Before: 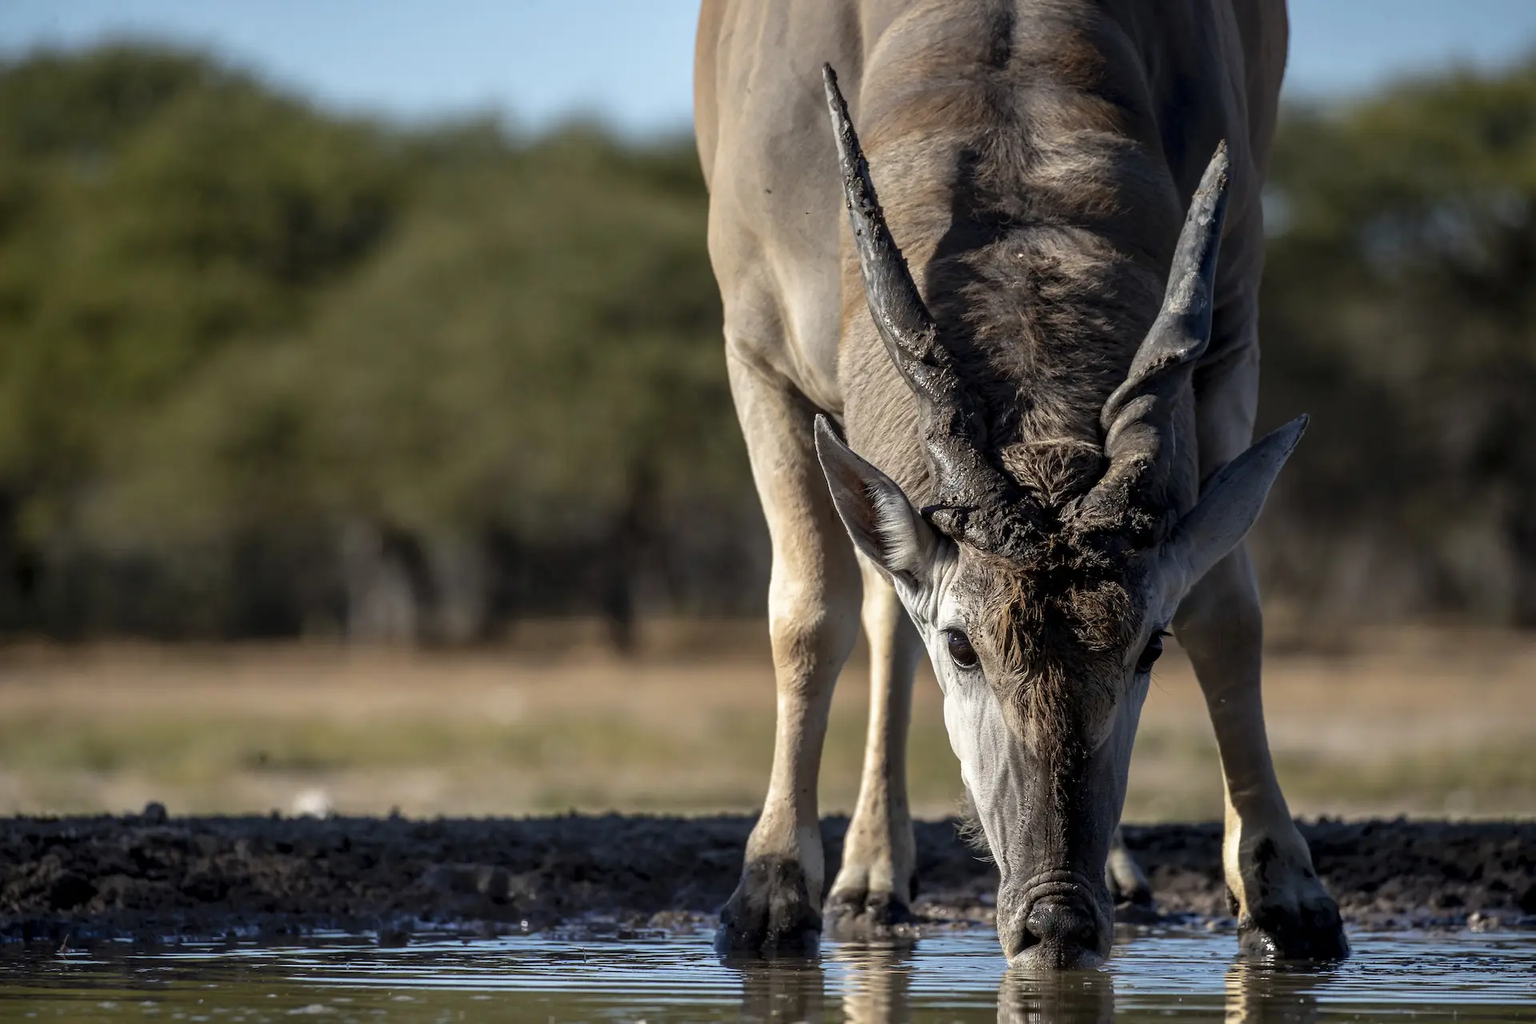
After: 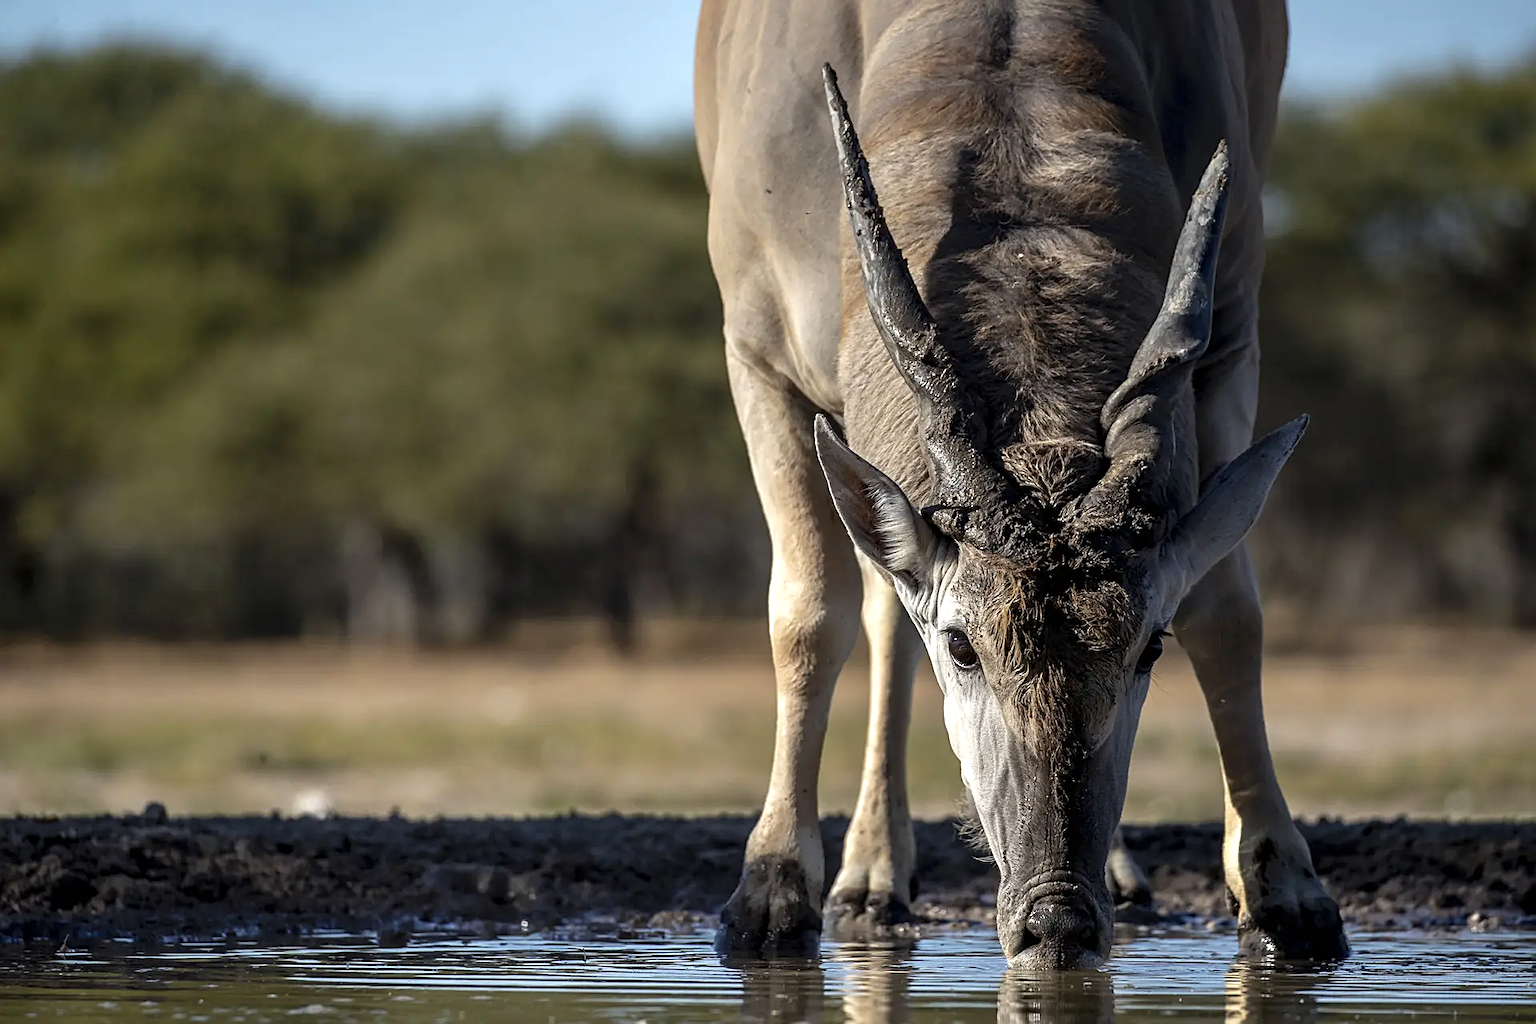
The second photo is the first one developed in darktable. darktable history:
sharpen: on, module defaults
levels: levels [0, 0.474, 0.947]
